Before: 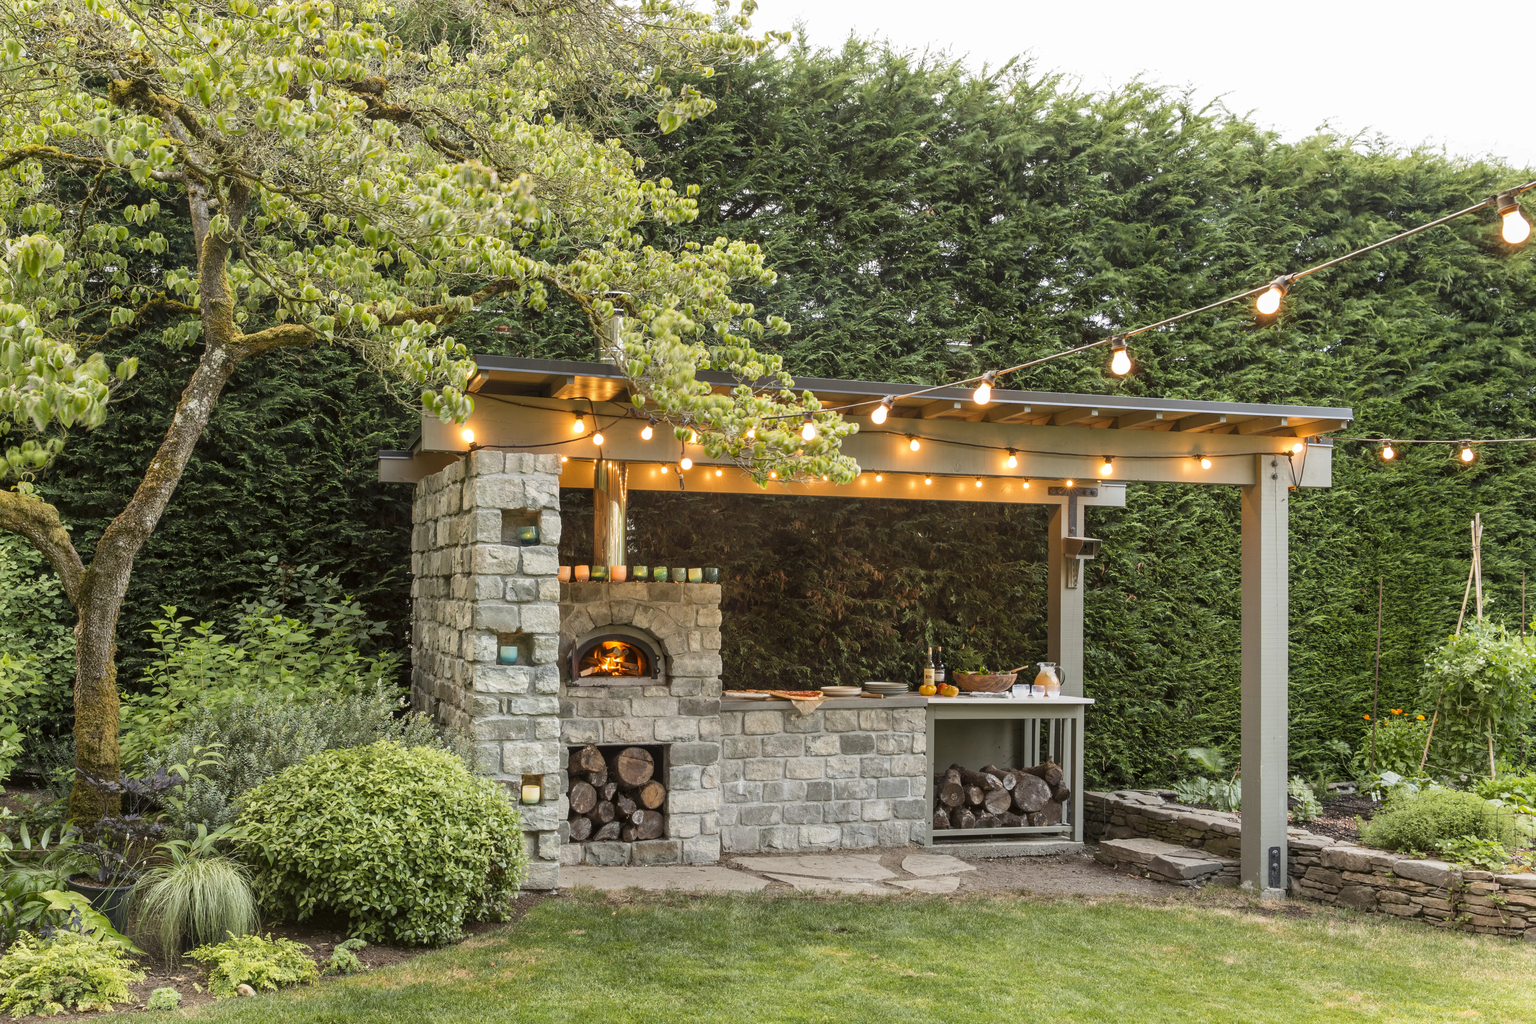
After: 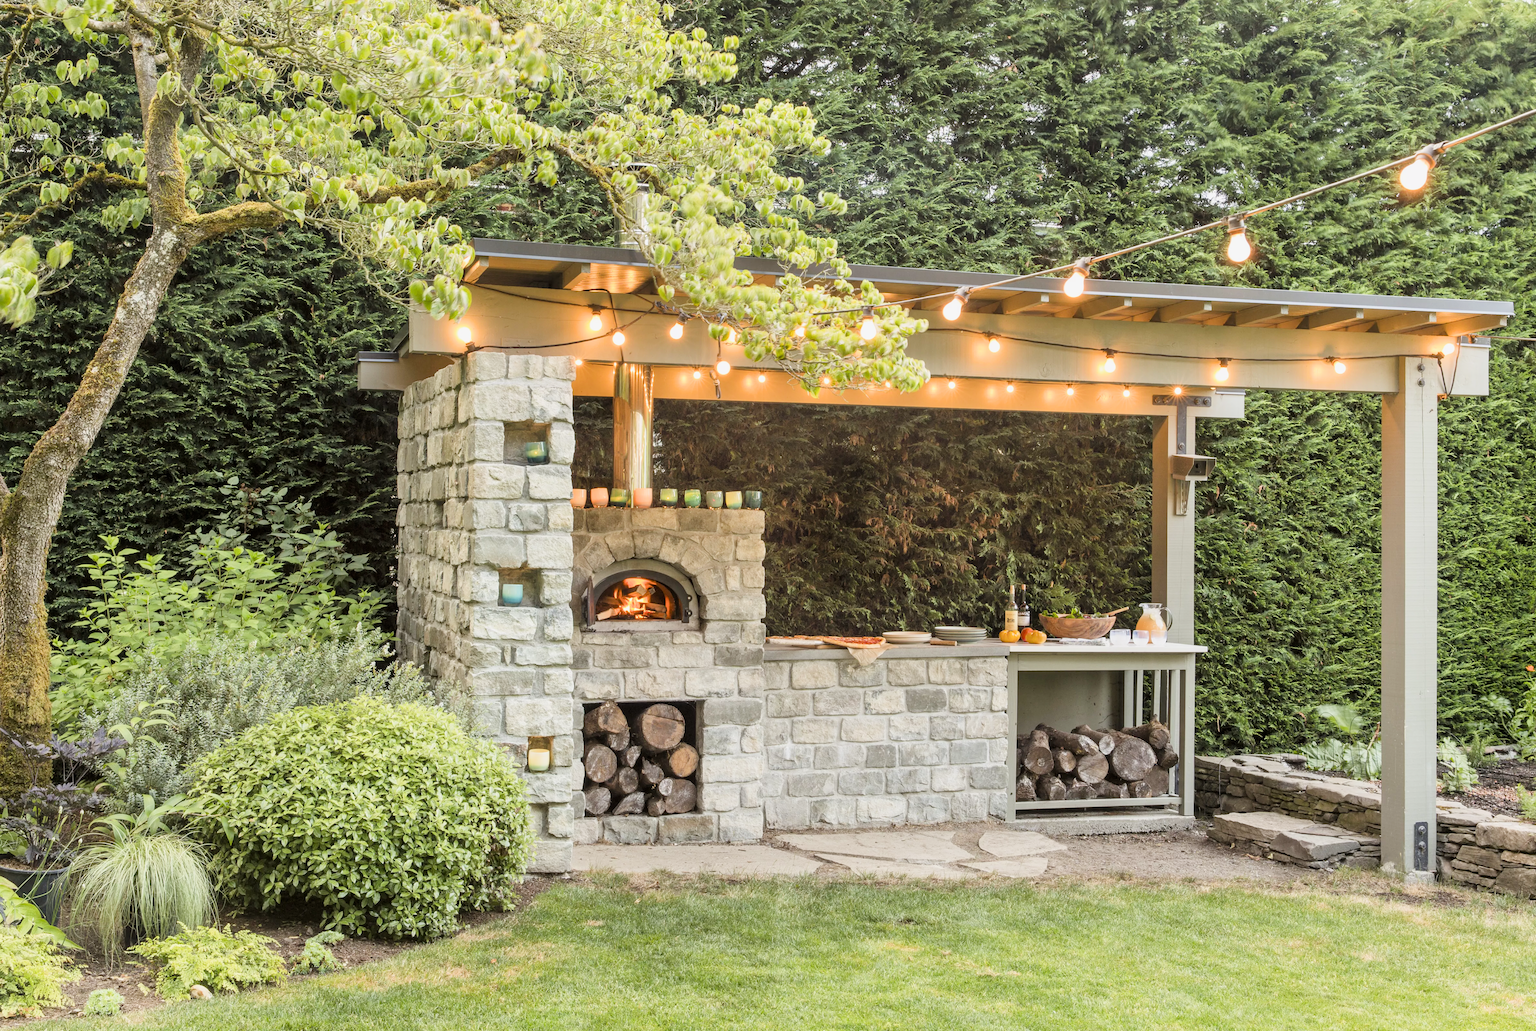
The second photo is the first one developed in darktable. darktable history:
exposure: exposure 1.09 EV, compensate highlight preservation false
filmic rgb: black relative exposure -7.8 EV, white relative exposure 4.33 EV, threshold 2.99 EV, hardness 3.86, enable highlight reconstruction true
crop and rotate: left 5.013%, top 15.062%, right 10.684%
